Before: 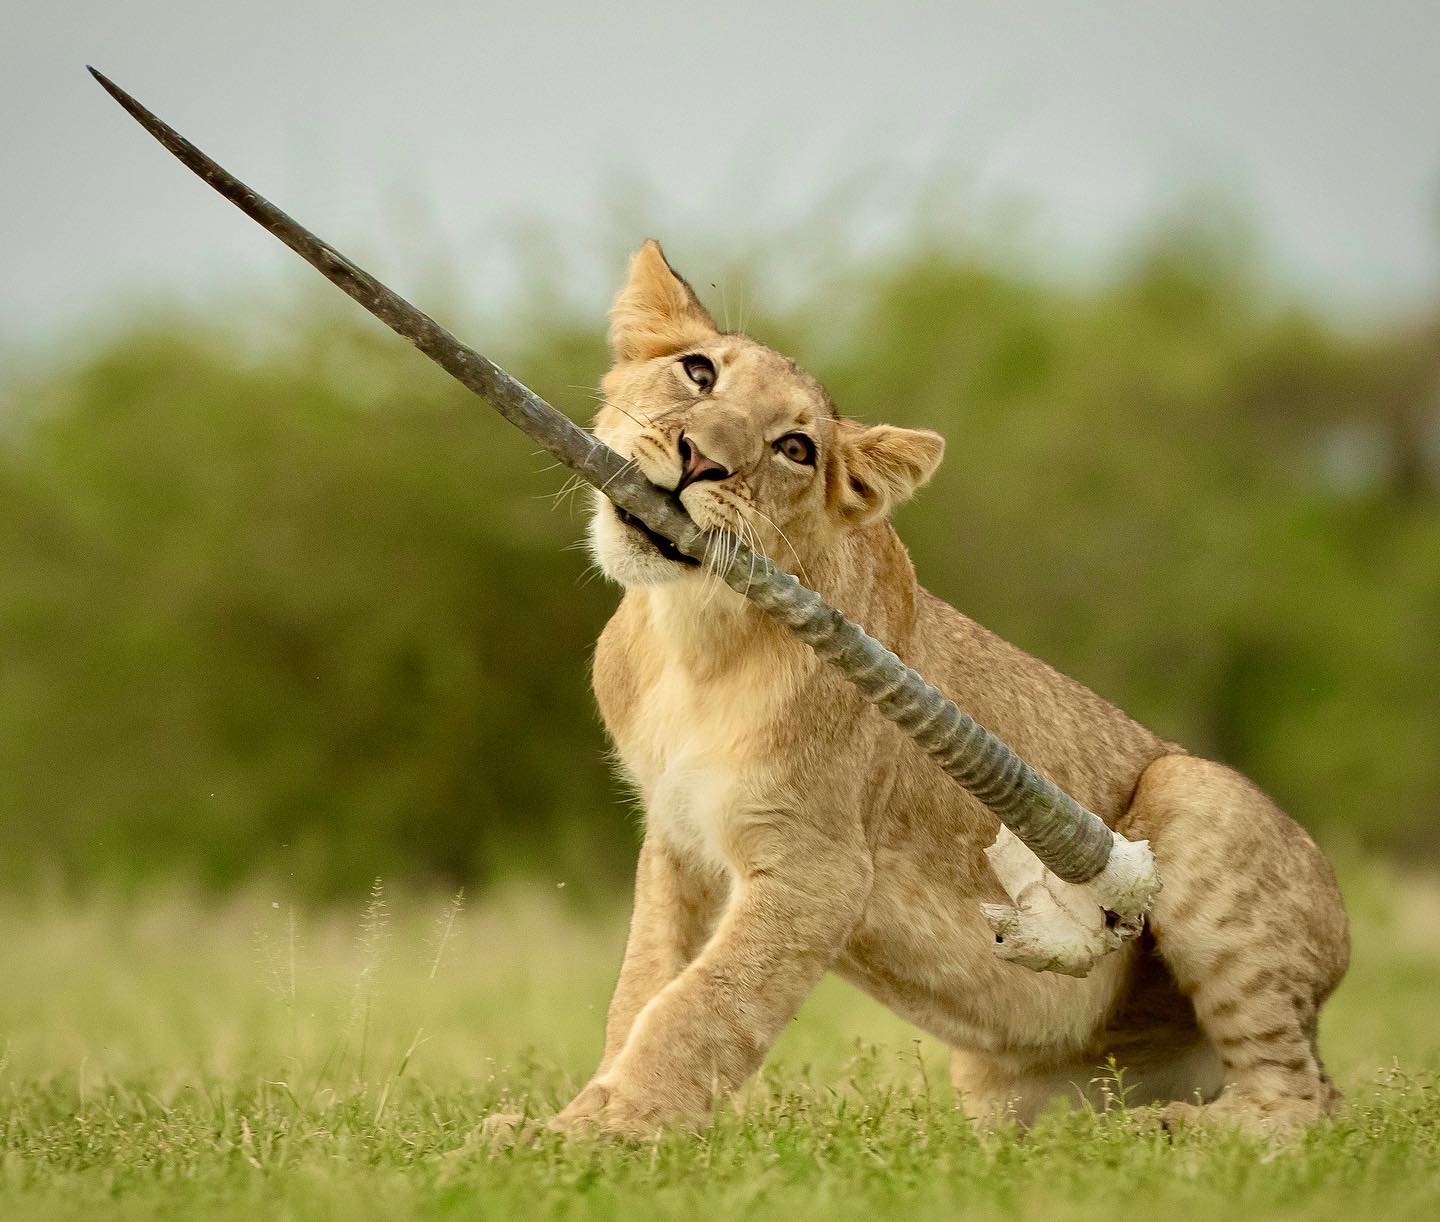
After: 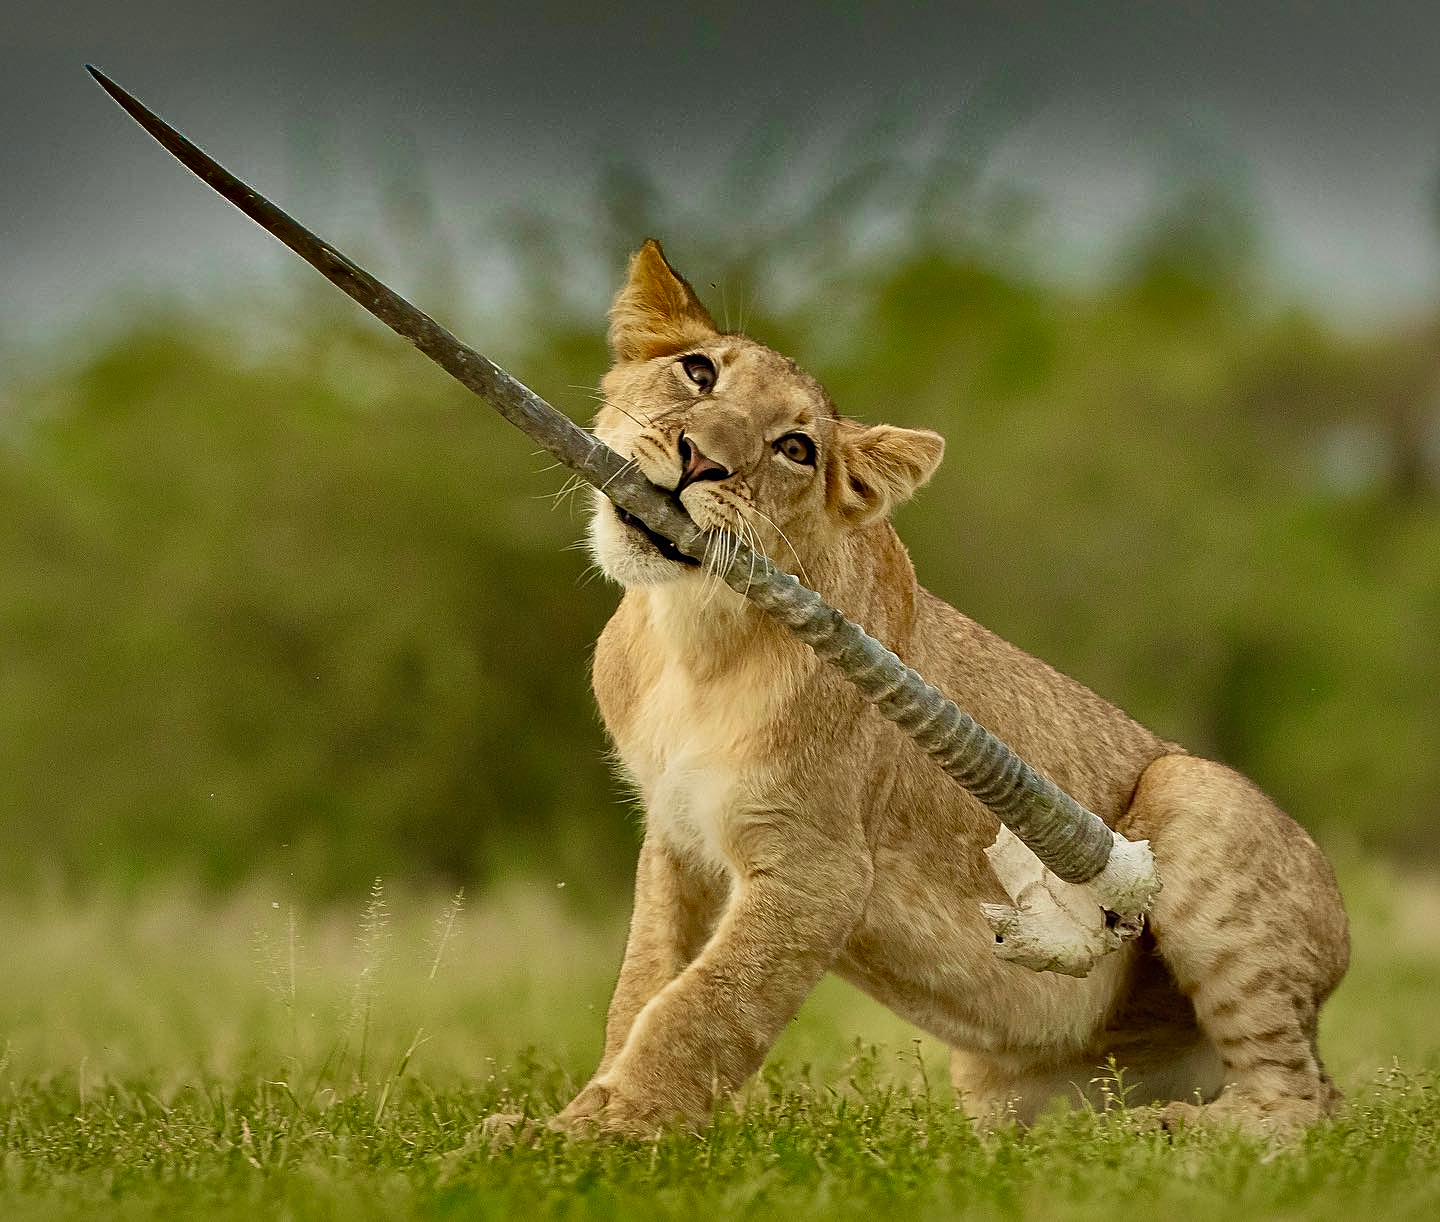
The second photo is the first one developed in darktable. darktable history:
shadows and highlights: radius 123.98, shadows 100, white point adjustment -3, highlights -100, highlights color adjustment 89.84%, soften with gaussian
sharpen: on, module defaults
